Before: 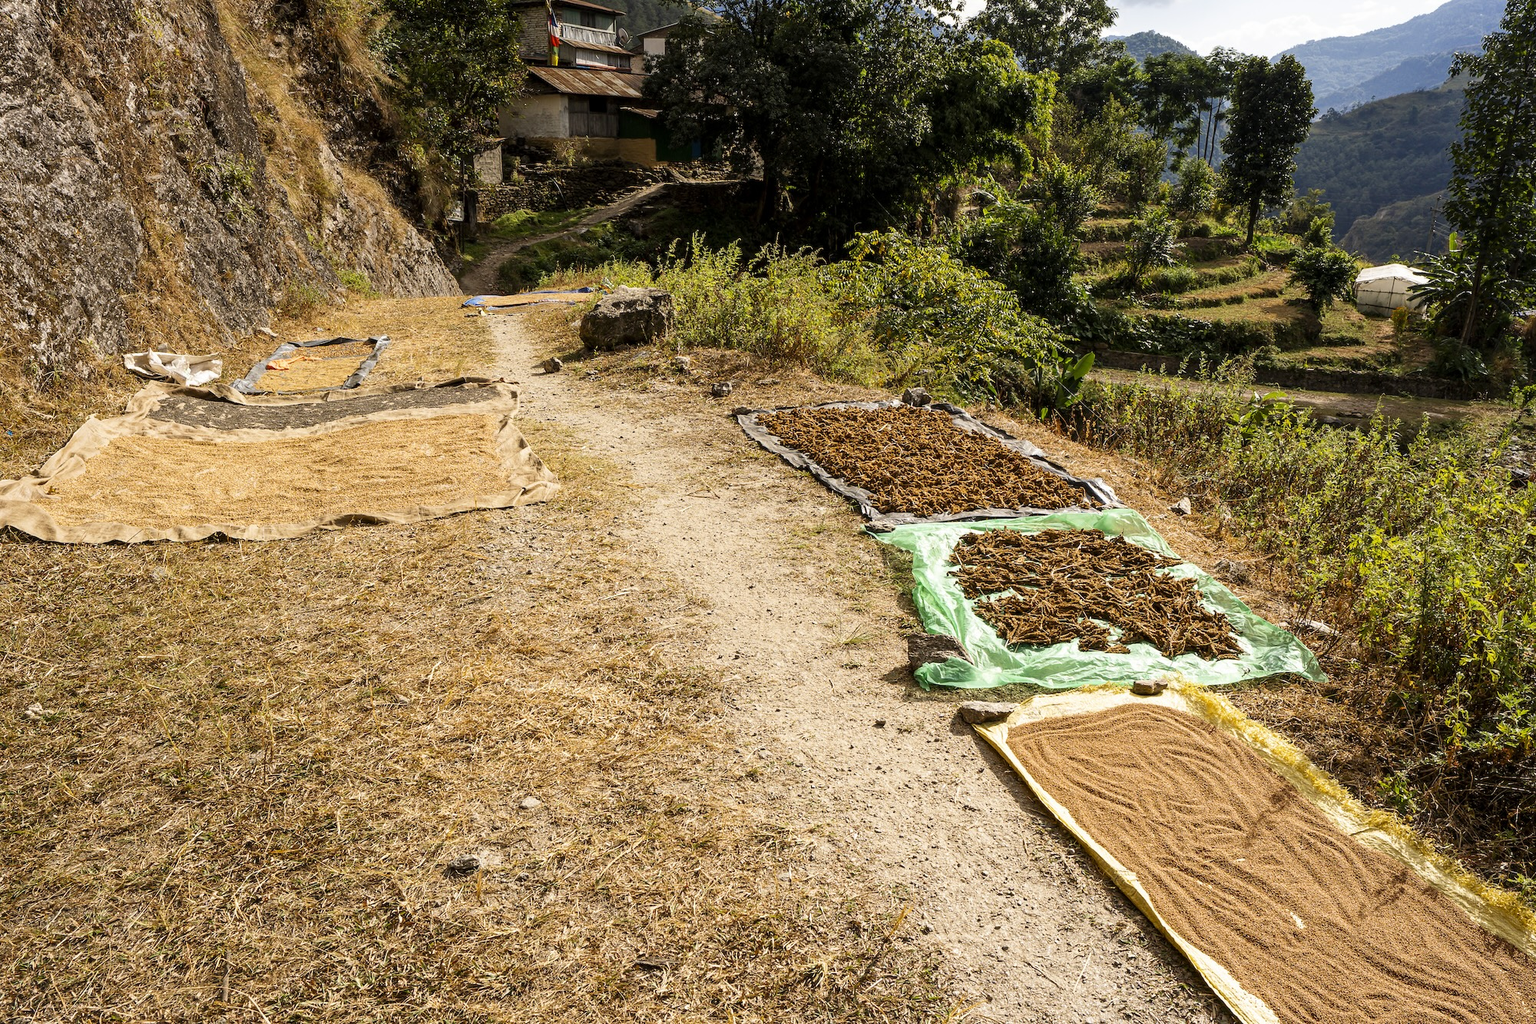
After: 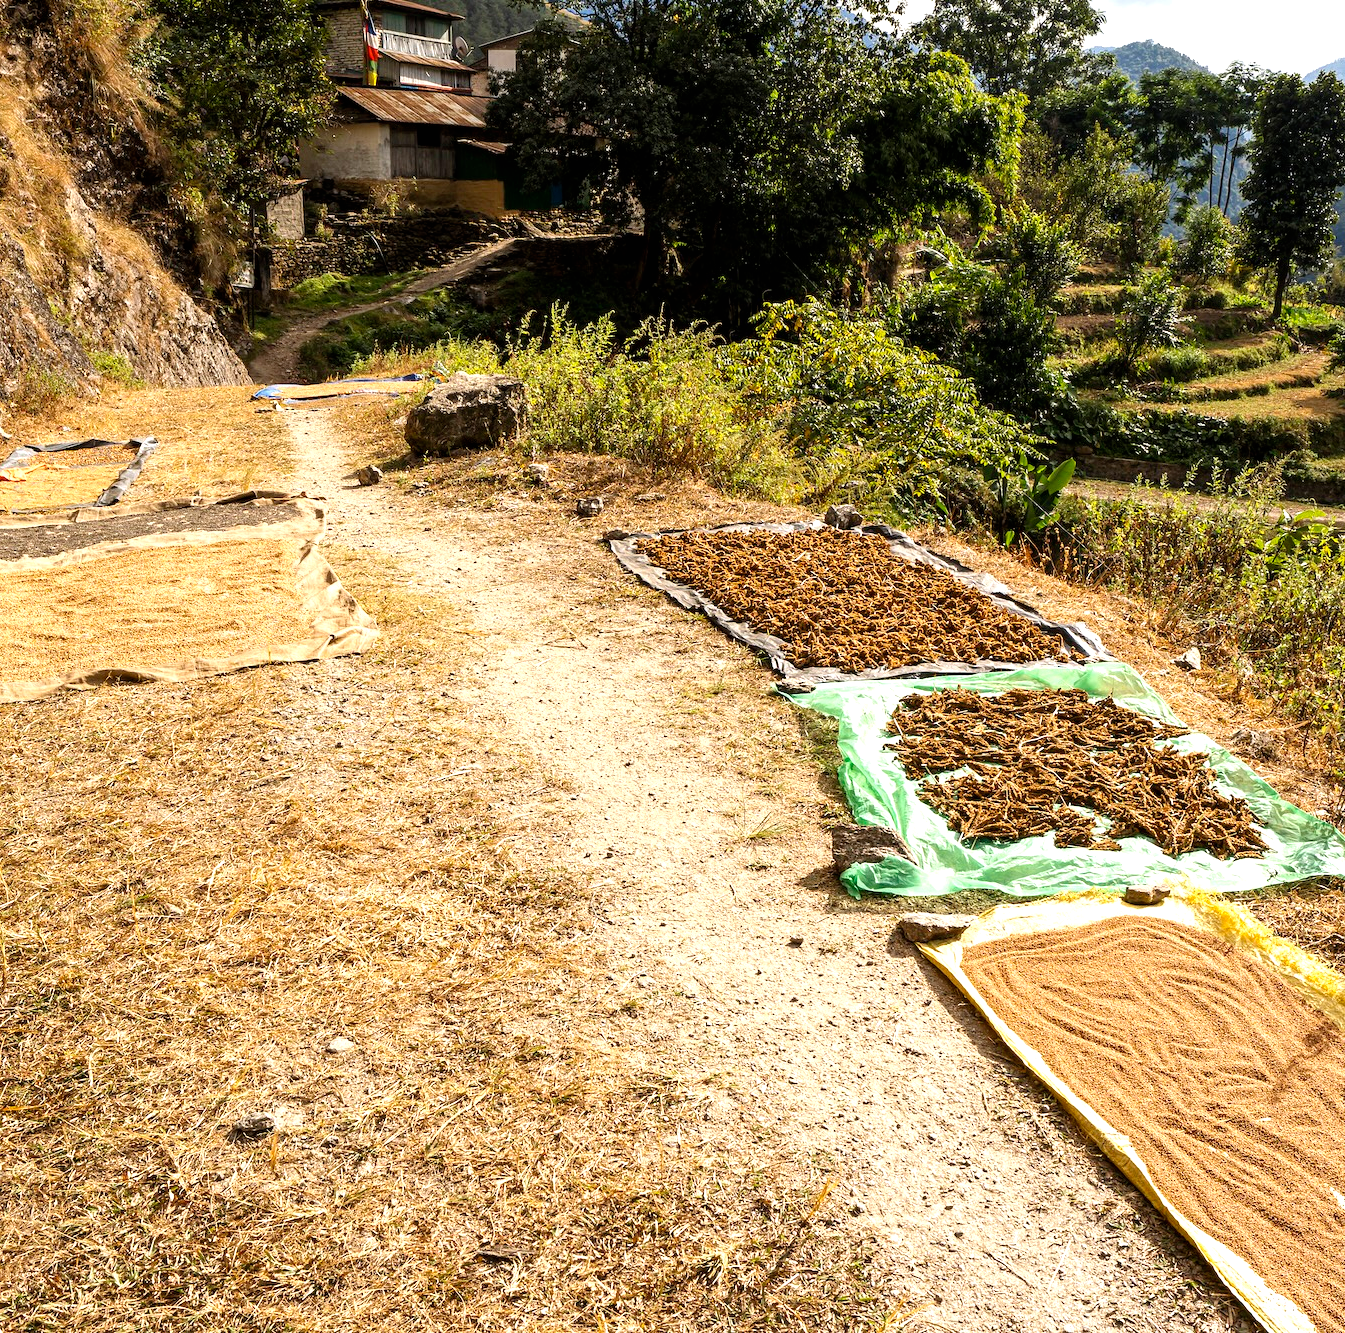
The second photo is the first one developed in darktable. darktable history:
exposure: black level correction 0, exposure 0.499 EV, compensate highlight preservation false
crop and rotate: left 17.525%, right 15.211%
levels: gray 59.41%, white 99.94%, levels [0, 0.492, 0.984]
